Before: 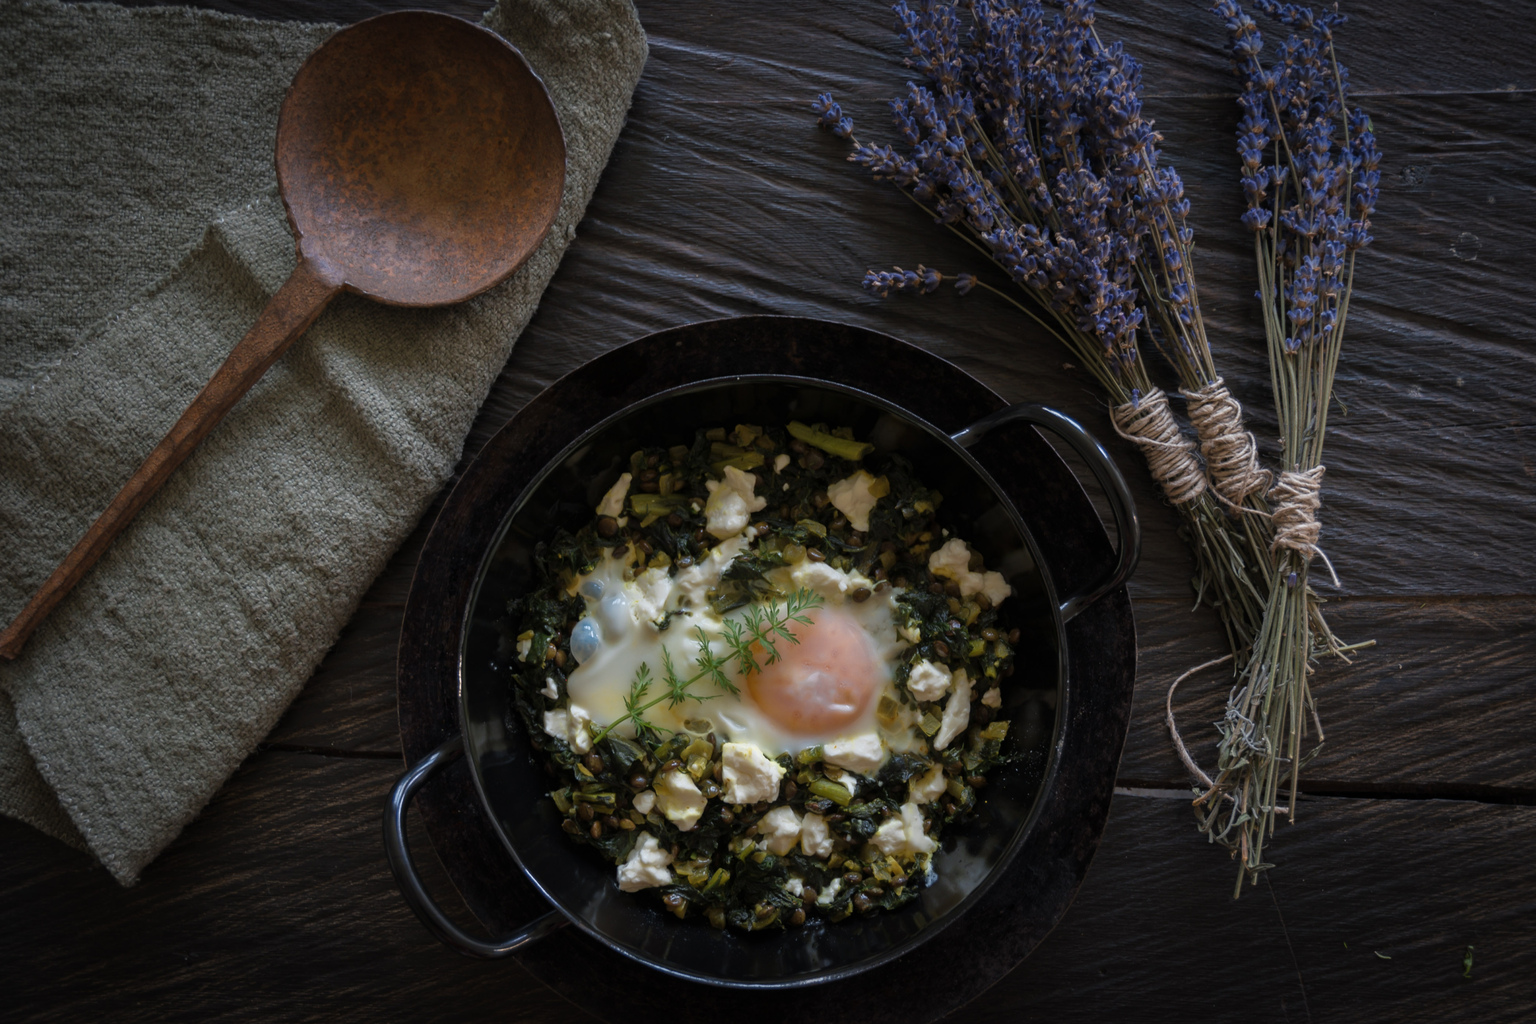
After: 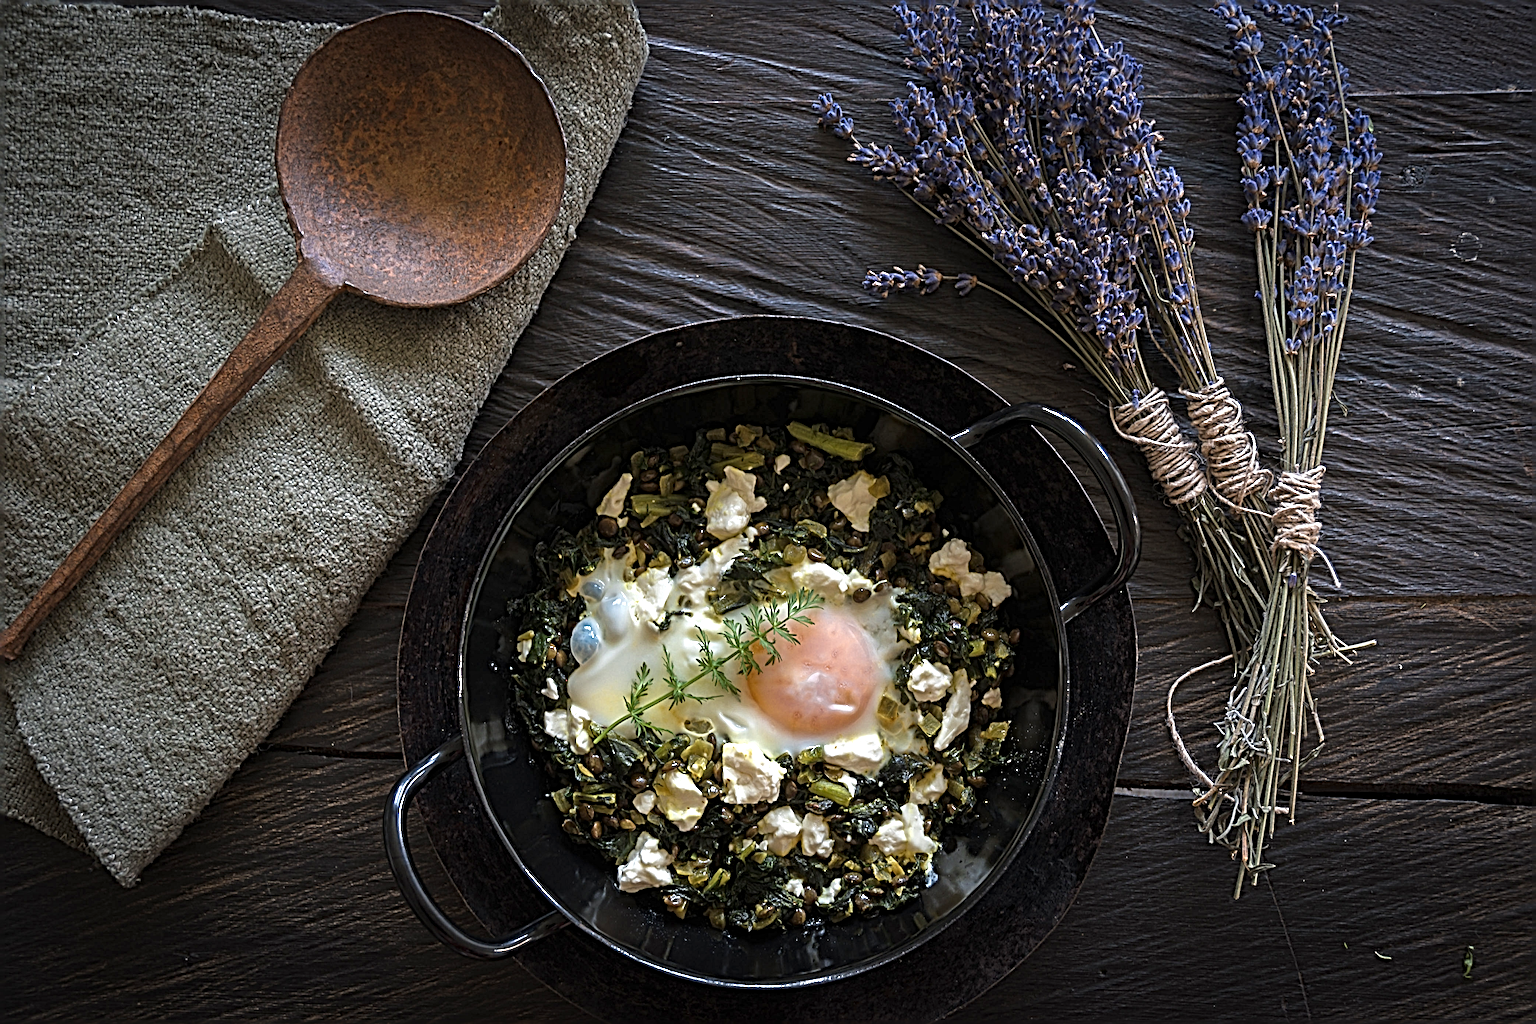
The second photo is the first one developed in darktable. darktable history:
sharpen: radius 6.3, amount 1.8, threshold 0
tone equalizer: on, module defaults
exposure: exposure 0.77 EV, compensate highlight preservation false
